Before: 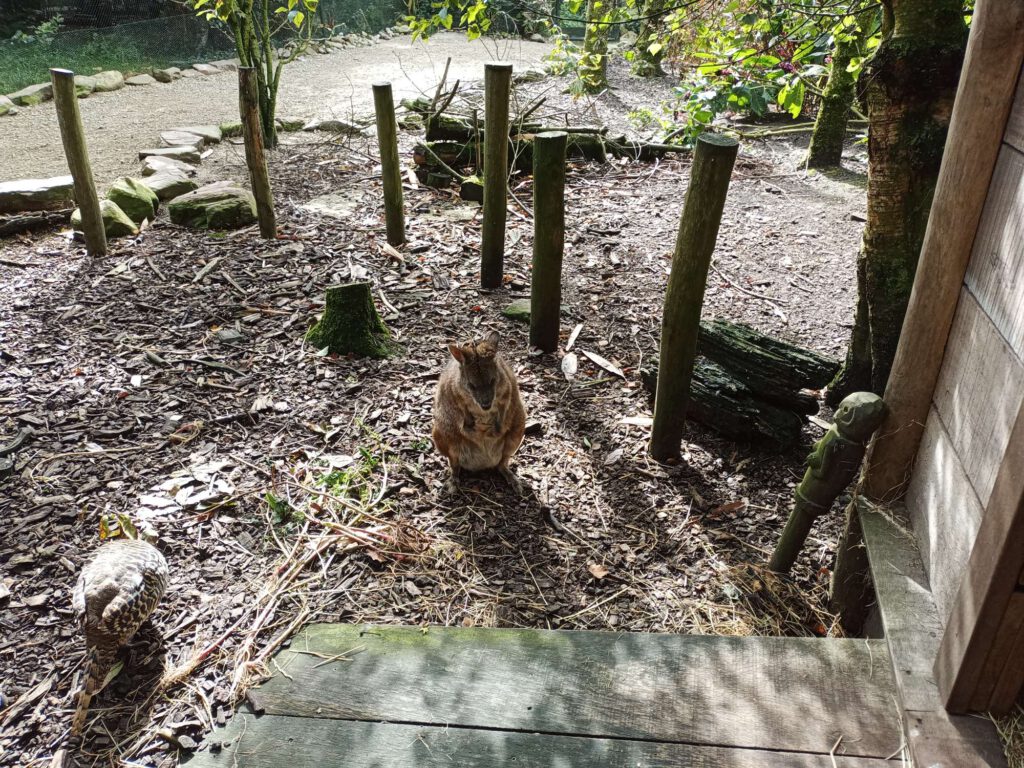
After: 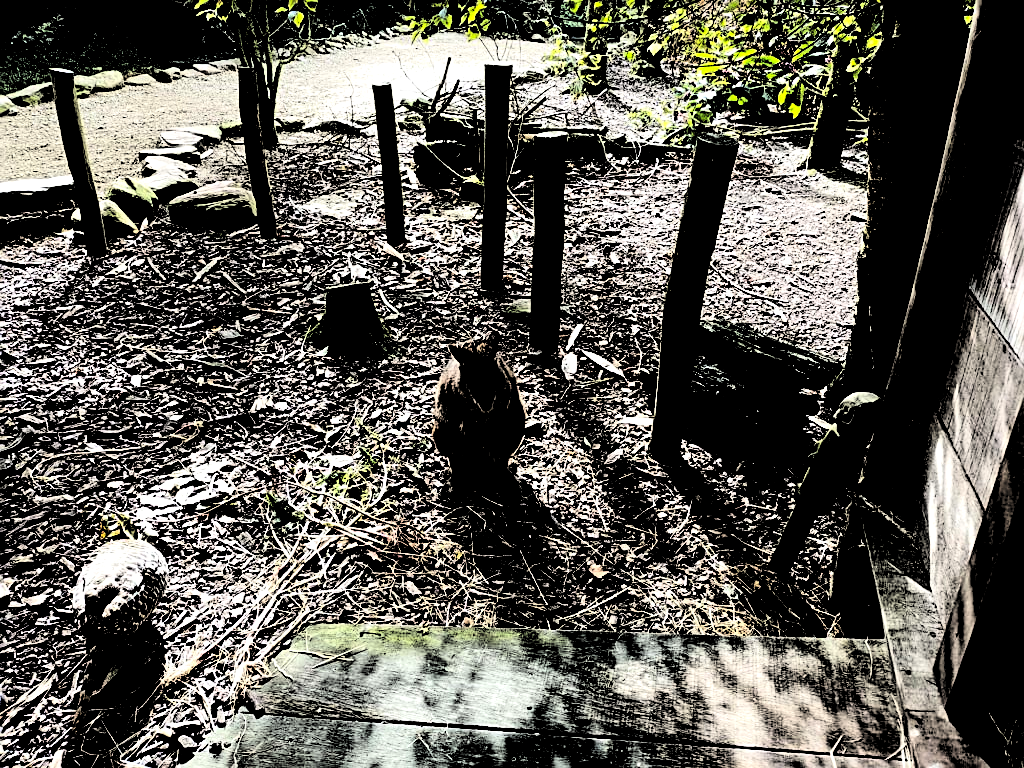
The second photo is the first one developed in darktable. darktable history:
contrast brightness saturation: contrast 0.4, brightness 0.05, saturation 0.25
tone equalizer: -8 EV -0.417 EV, -7 EV -0.389 EV, -6 EV -0.333 EV, -5 EV -0.222 EV, -3 EV 0.222 EV, -2 EV 0.333 EV, -1 EV 0.389 EV, +0 EV 0.417 EV, edges refinement/feathering 500, mask exposure compensation -1.57 EV, preserve details no
sharpen: on, module defaults
levels: levels [0.514, 0.759, 1]
